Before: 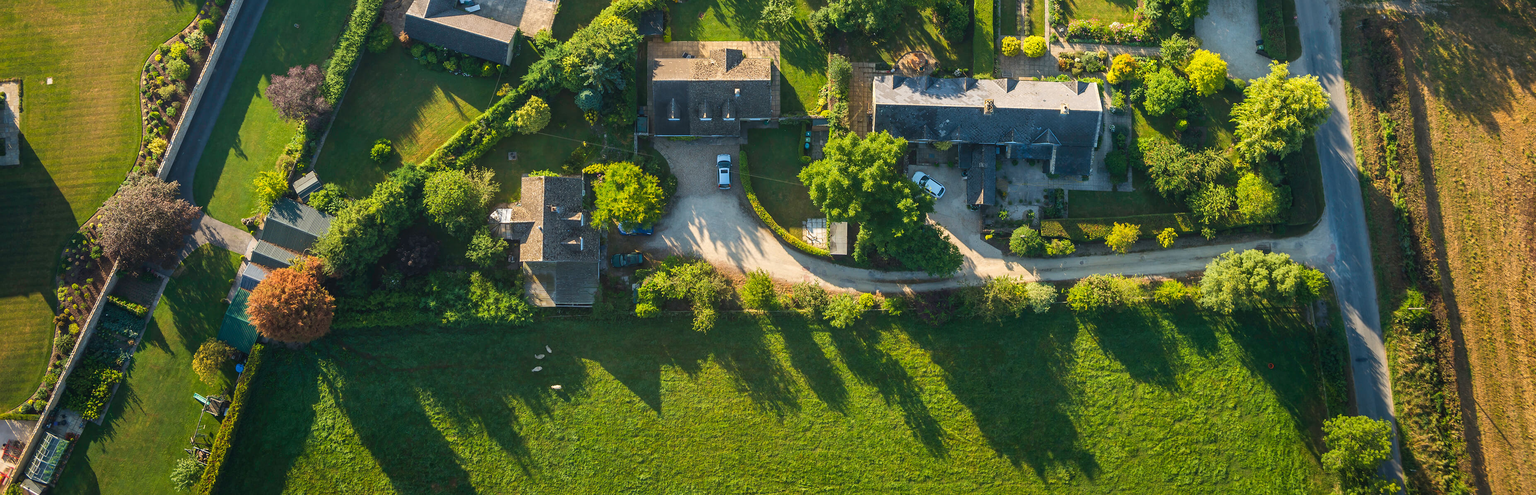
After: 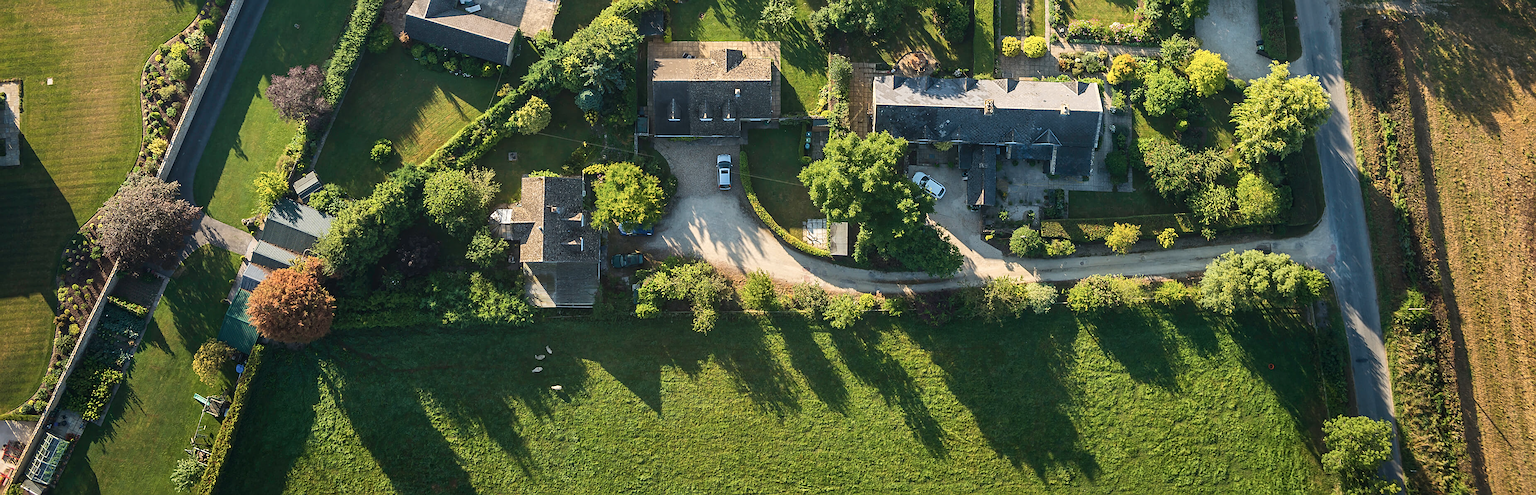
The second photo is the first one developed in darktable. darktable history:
sharpen: on, module defaults
contrast brightness saturation: contrast 0.108, saturation -0.177
